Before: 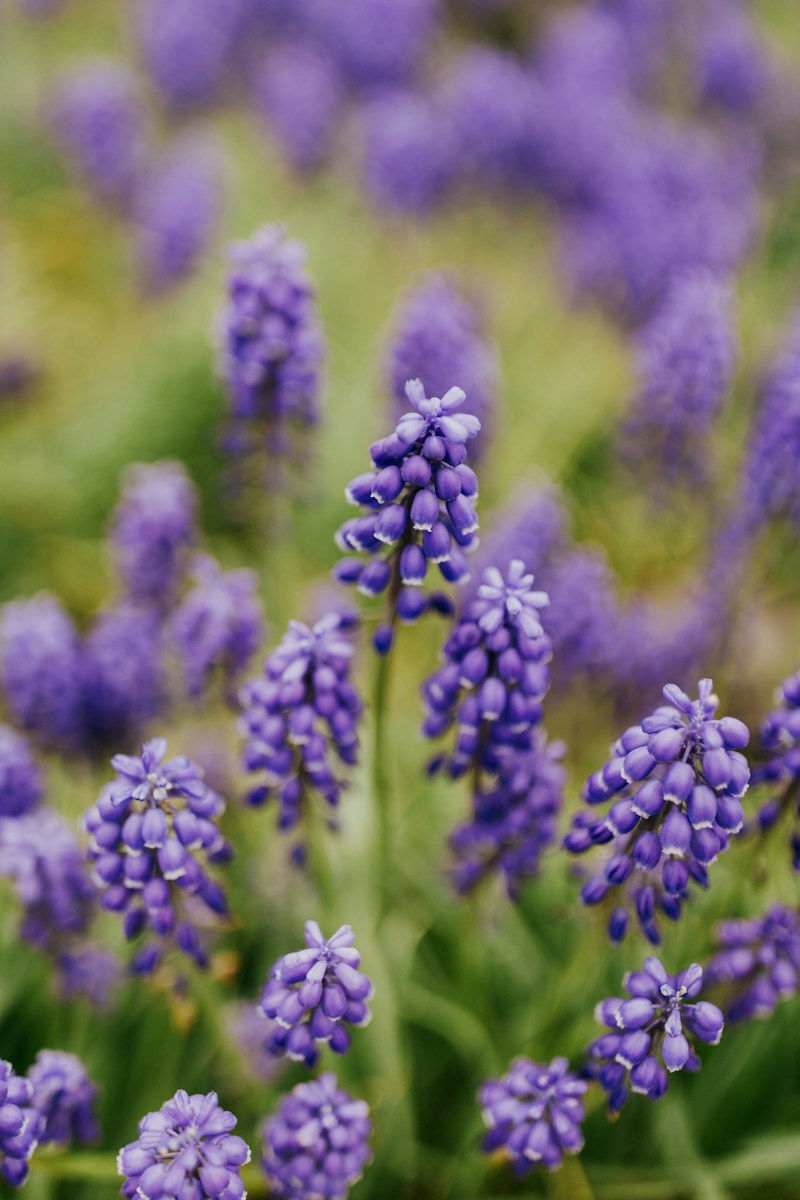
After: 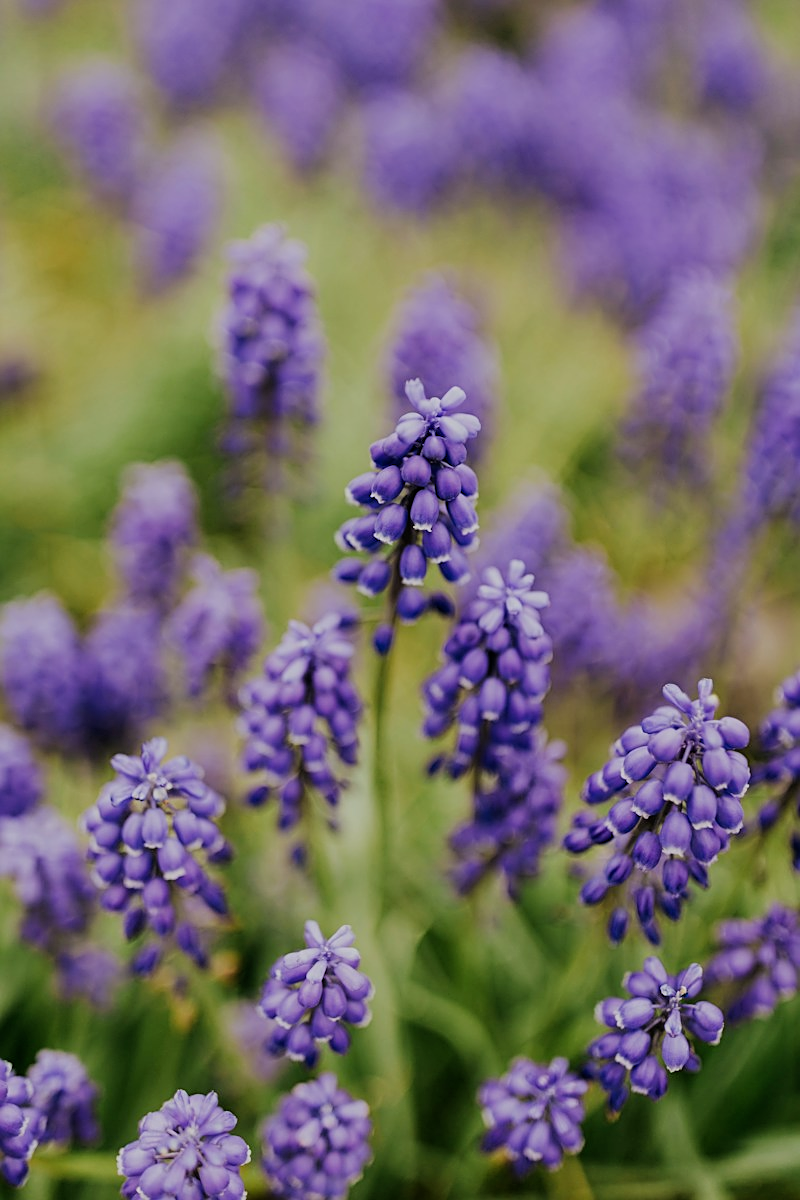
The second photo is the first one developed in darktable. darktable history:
sharpen: on, module defaults
filmic rgb: white relative exposure 3.85 EV, hardness 4.3
